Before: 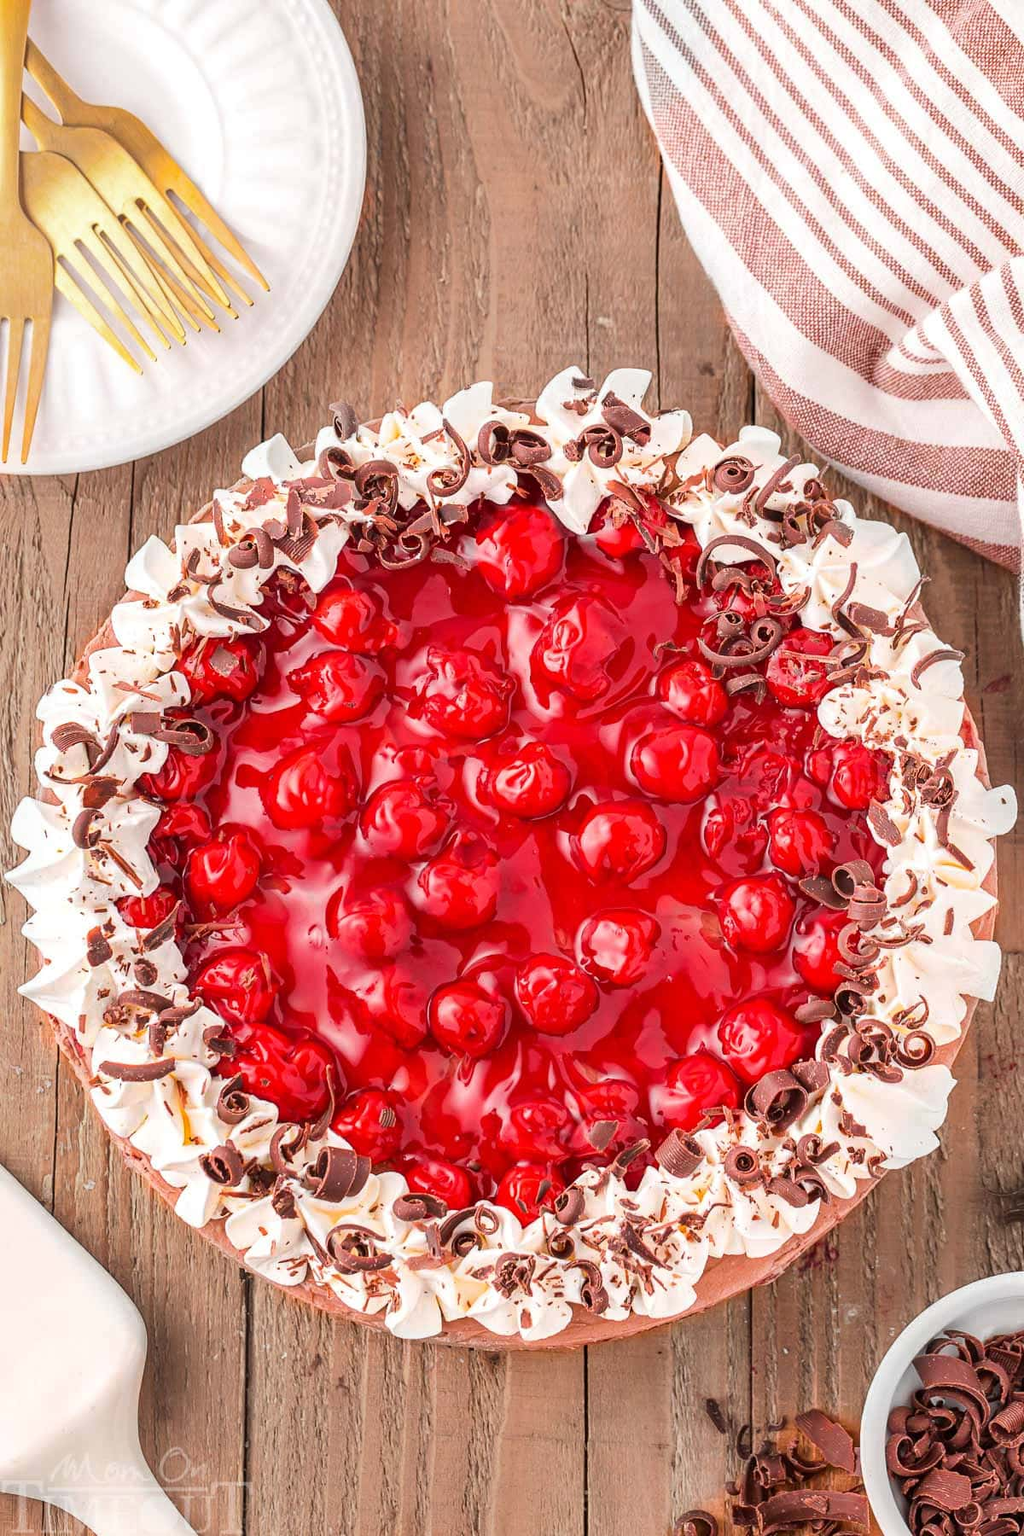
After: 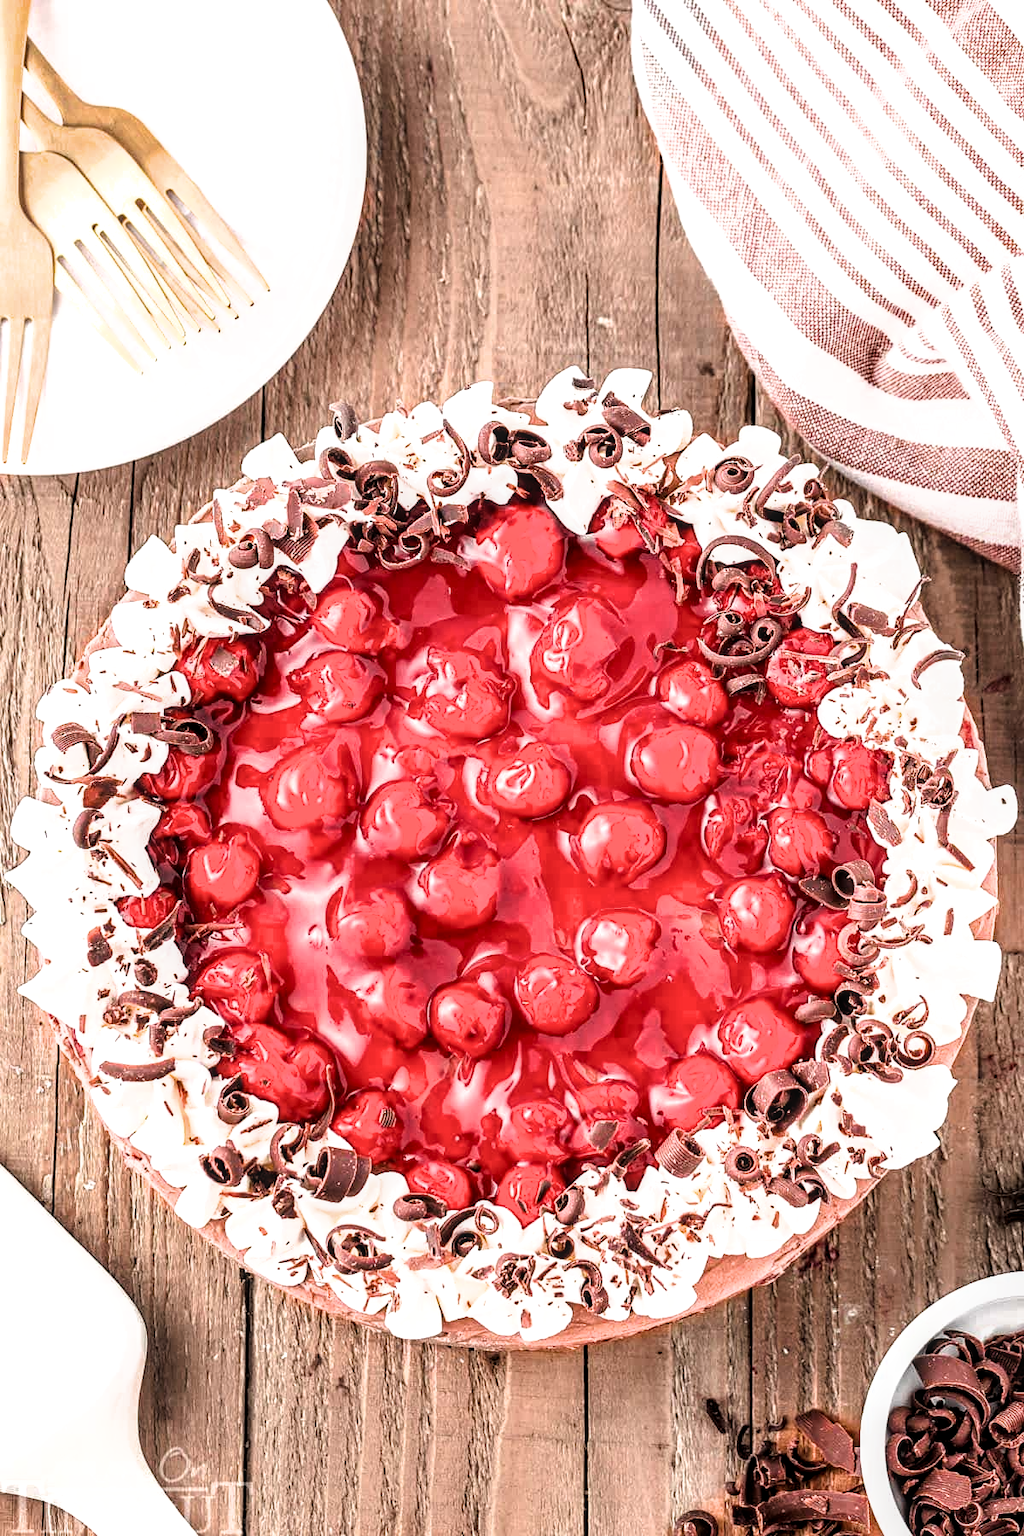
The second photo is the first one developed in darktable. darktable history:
local contrast: on, module defaults
filmic rgb: black relative exposure -8.22 EV, white relative exposure 2.23 EV, hardness 7.18, latitude 84.87%, contrast 1.702, highlights saturation mix -3.45%, shadows ↔ highlights balance -1.9%
